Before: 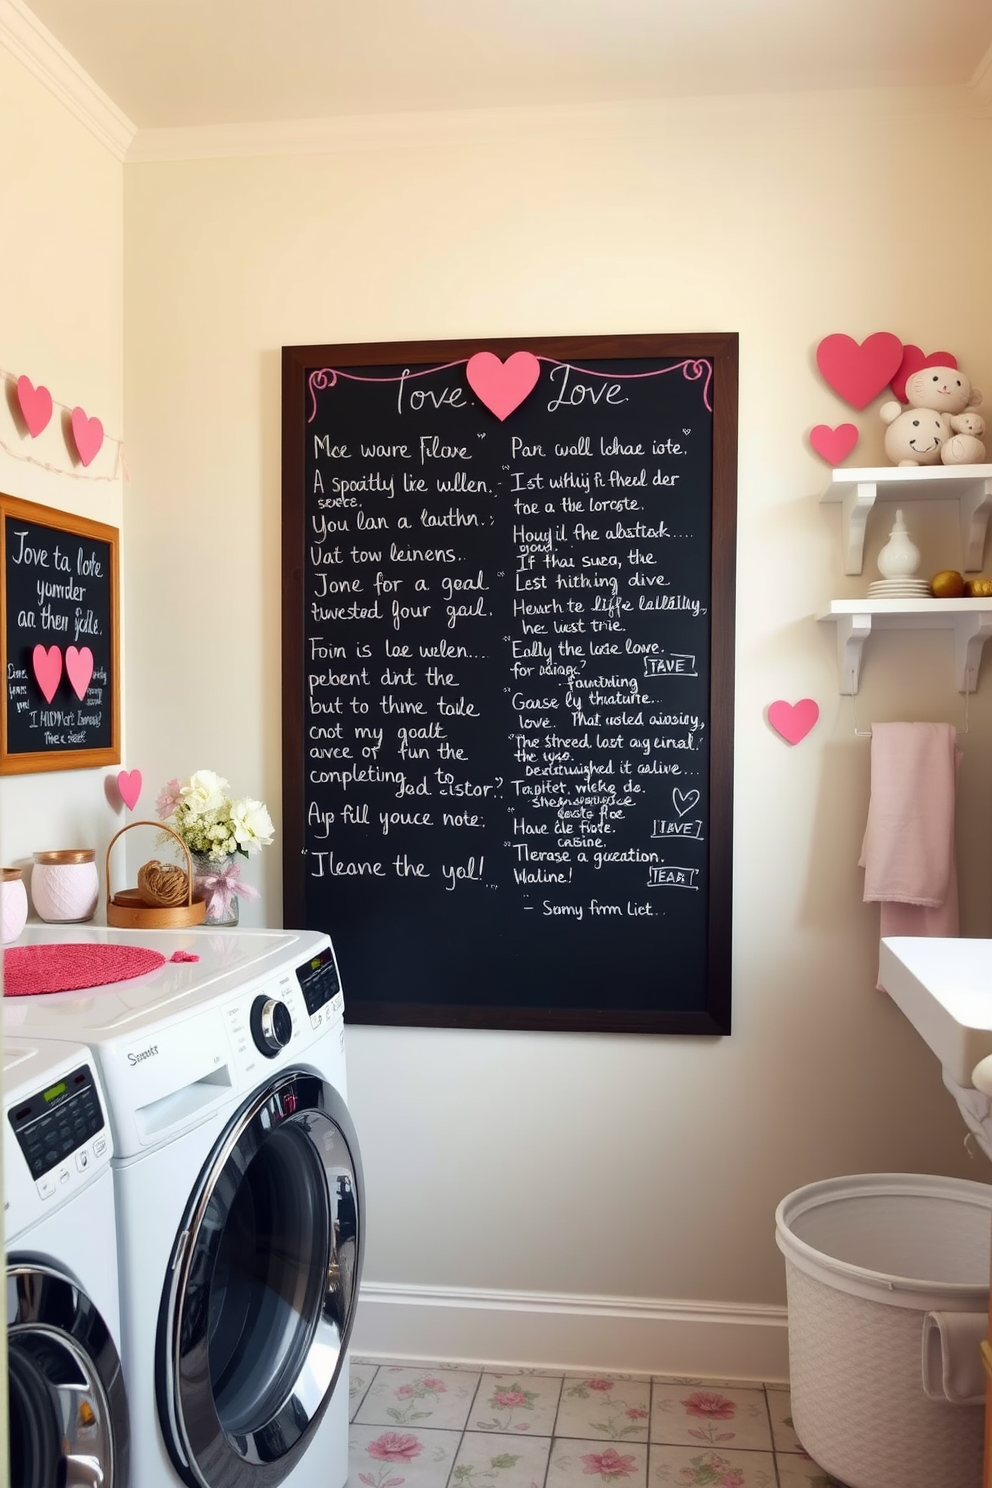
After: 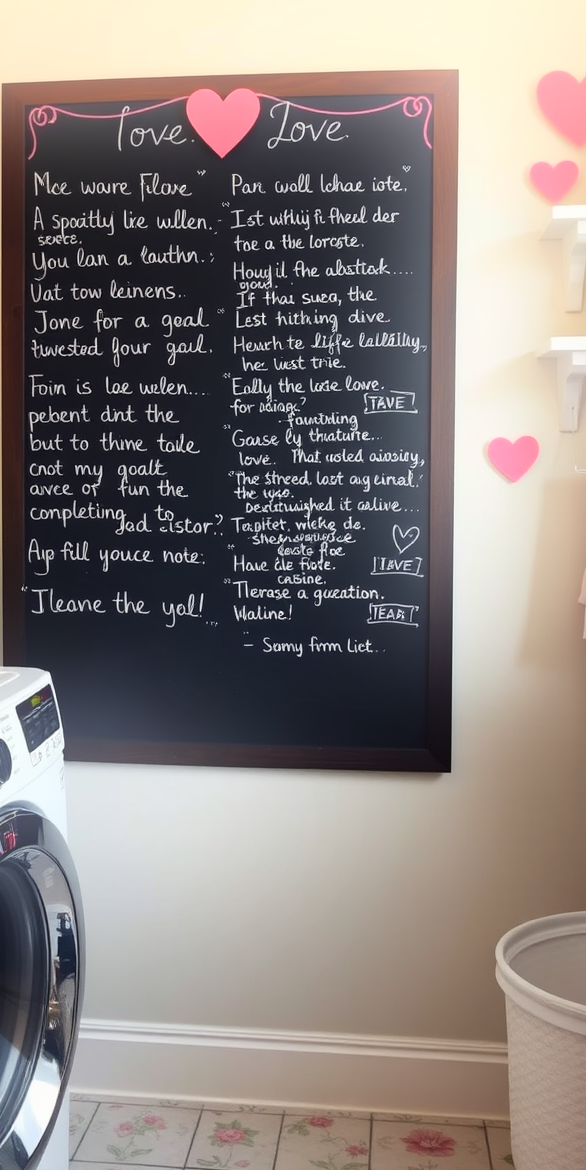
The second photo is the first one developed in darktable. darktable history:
crop and rotate: left 28.256%, top 17.734%, right 12.656%, bottom 3.573%
bloom: size 16%, threshold 98%, strength 20%
